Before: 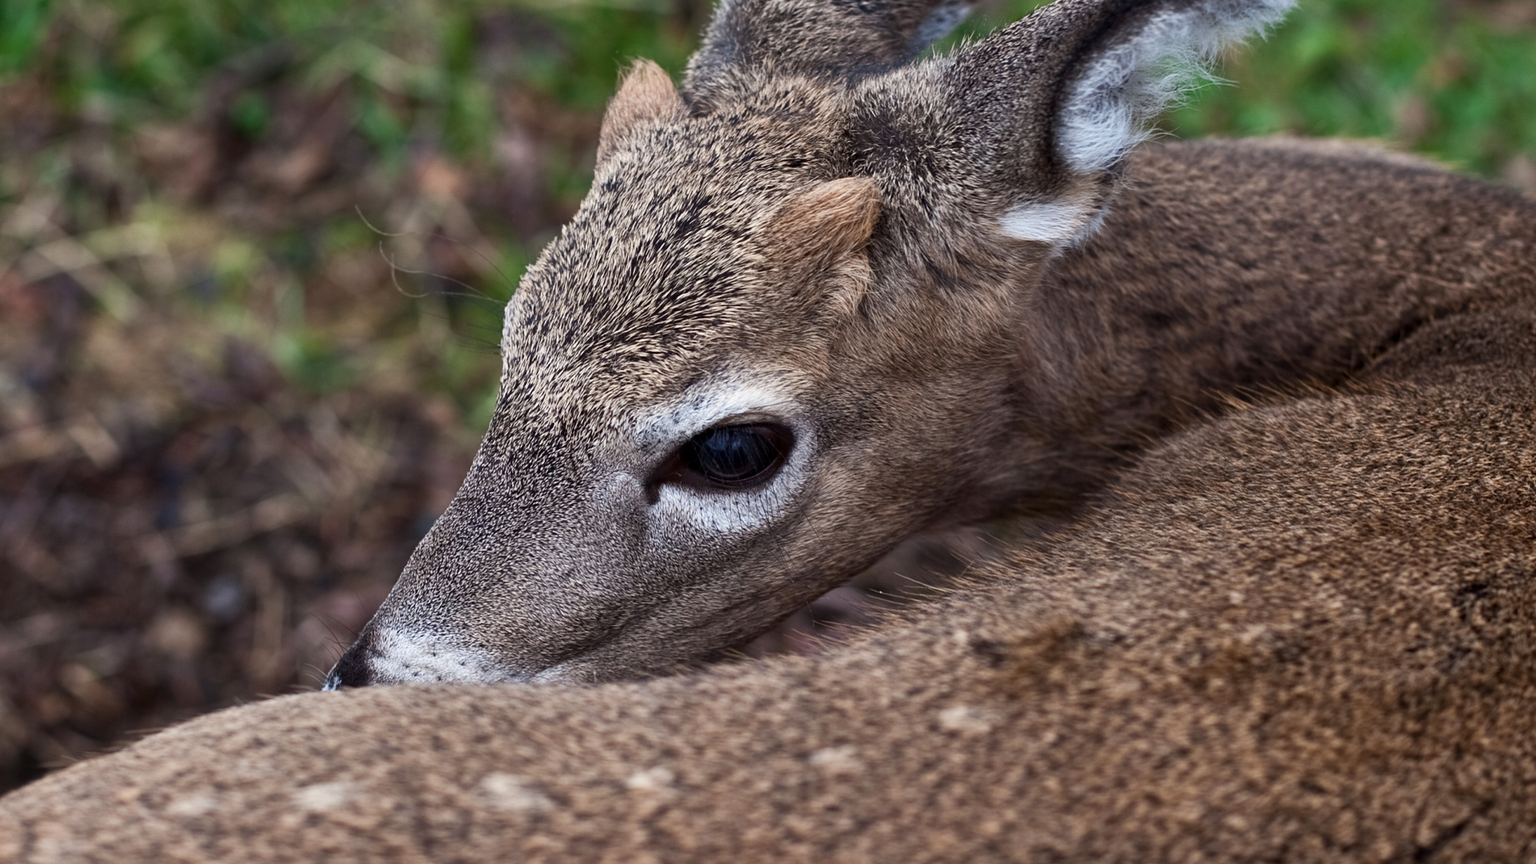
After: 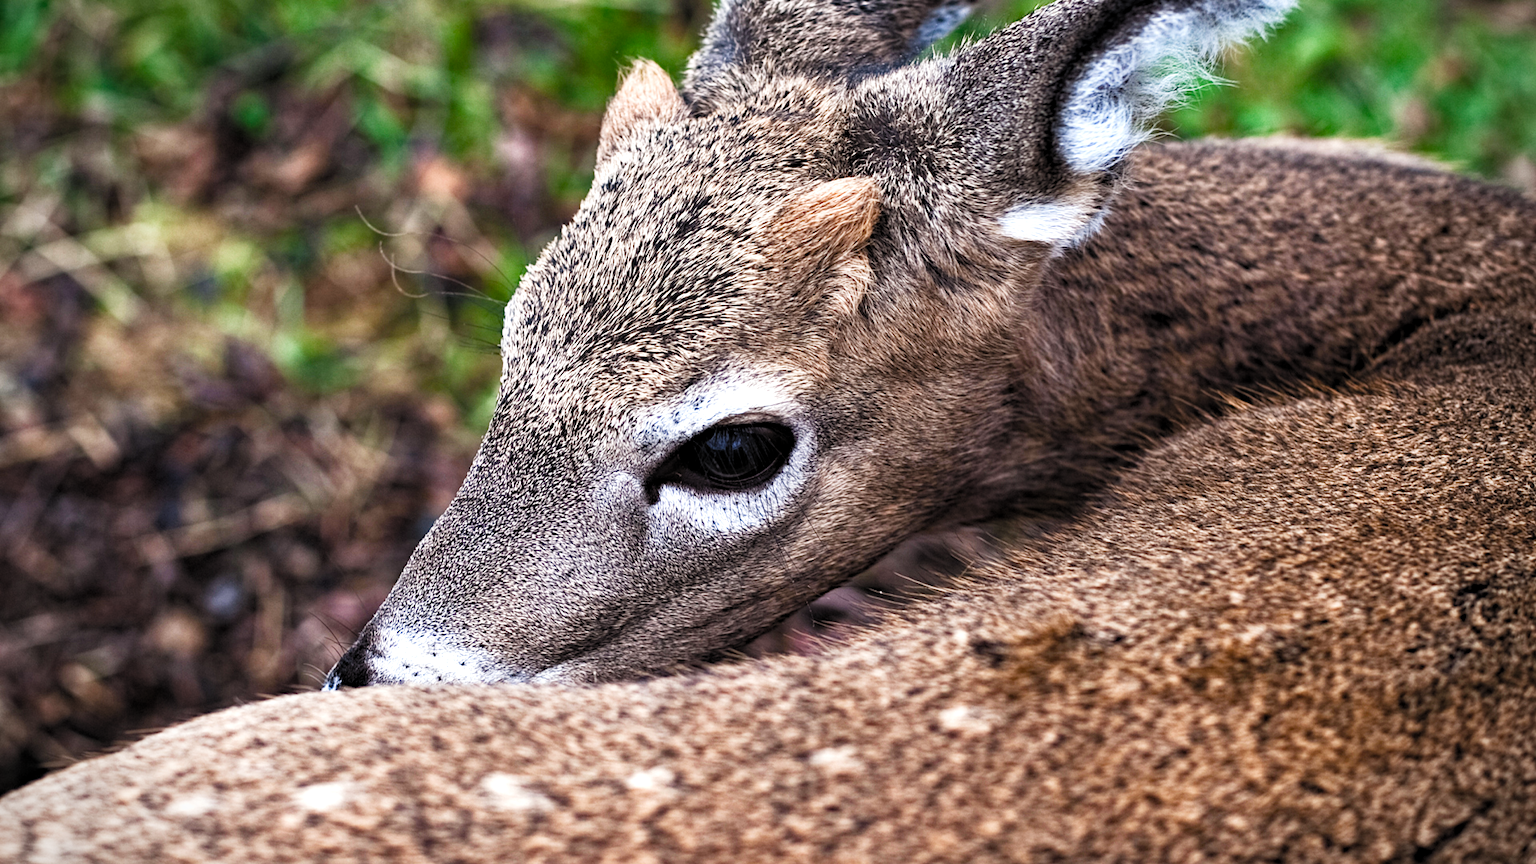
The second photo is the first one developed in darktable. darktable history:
filmic: grey point source 18, black point source -8.65, white point source 2.45, grey point target 18, white point target 100, output power 2.2, latitude stops 2, contrast 1.5, saturation 100, global saturation 100
vignetting: fall-off radius 60.92%
local contrast: highlights 100%, shadows 100%, detail 120%, midtone range 0.2
vibrance: on, module defaults
haze removal: strength 0.29, distance 0.25, compatibility mode true, adaptive false
exposure: black level correction -0.002, exposure 0.54 EV, compensate highlight preservation false
contrast brightness saturation: contrast 0.2, brightness 0.16, saturation 0.22
